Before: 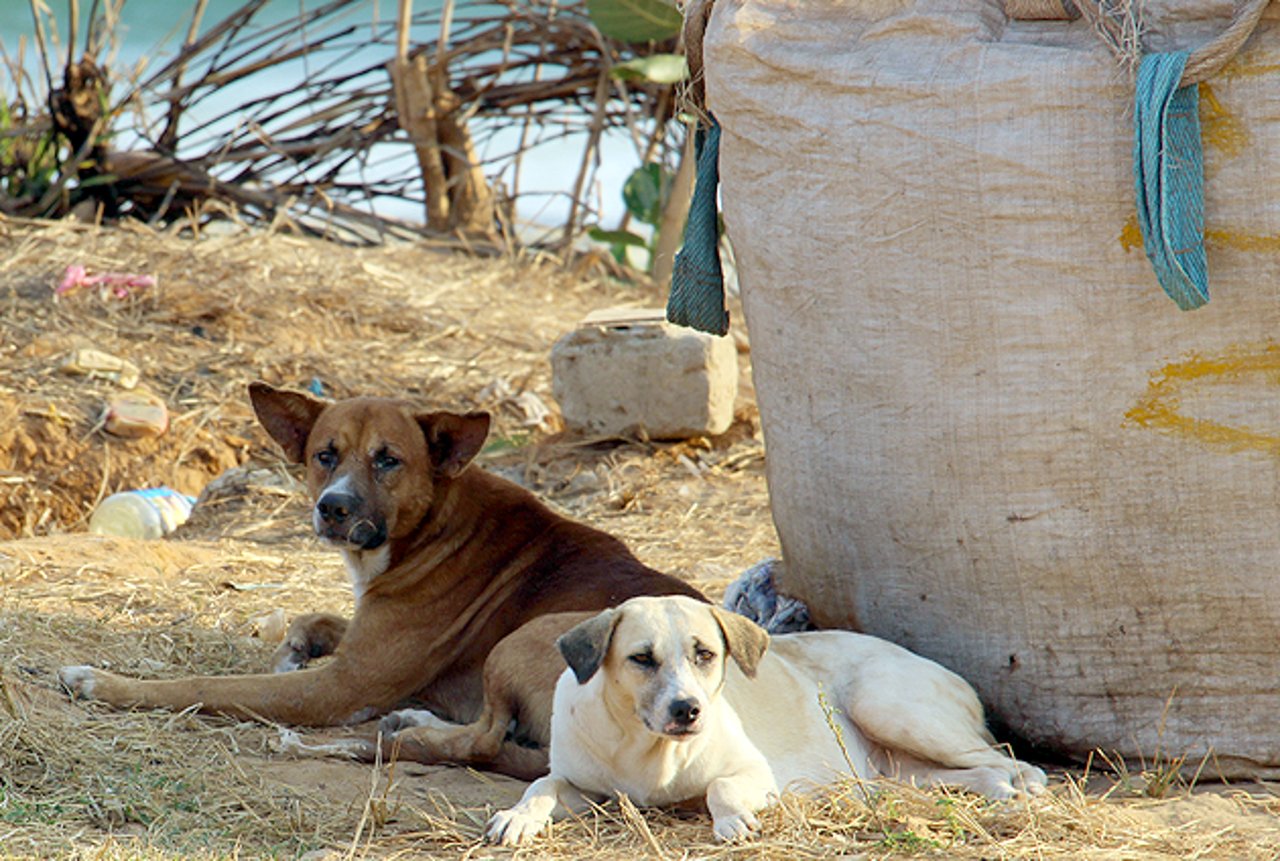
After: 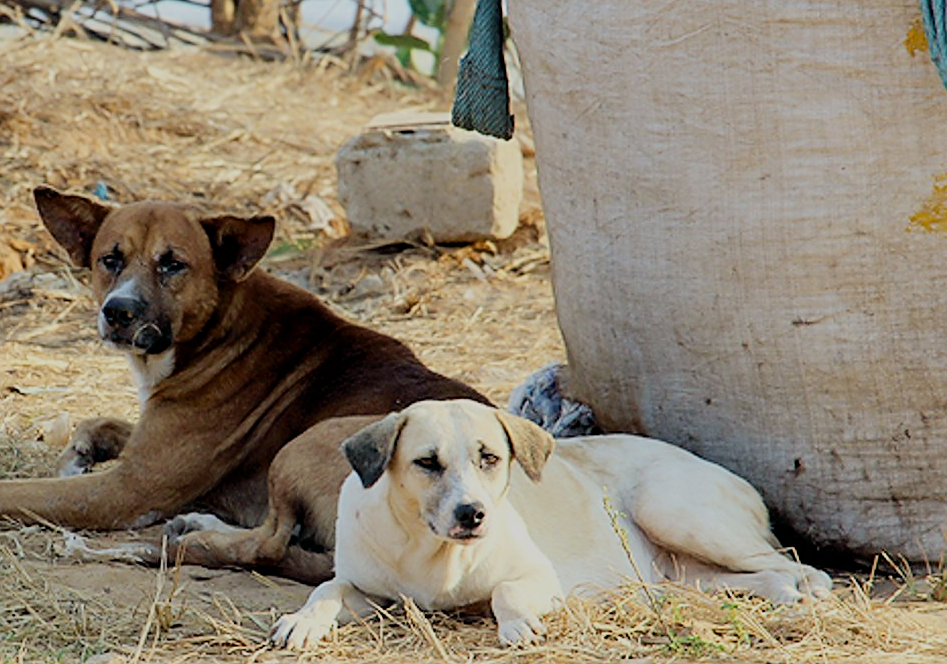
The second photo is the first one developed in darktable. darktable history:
sharpen: radius 1.864, amount 0.398, threshold 1.271
color zones: curves: ch0 [(0, 0.5) (0.143, 0.5) (0.286, 0.5) (0.429, 0.5) (0.571, 0.5) (0.714, 0.476) (0.857, 0.5) (1, 0.5)]; ch2 [(0, 0.5) (0.143, 0.5) (0.286, 0.5) (0.429, 0.5) (0.571, 0.5) (0.714, 0.487) (0.857, 0.5) (1, 0.5)]
crop: left 16.871%, top 22.857%, right 9.116%
filmic rgb: black relative exposure -9.22 EV, white relative exposure 6.77 EV, hardness 3.07, contrast 1.05
tone equalizer: on, module defaults
